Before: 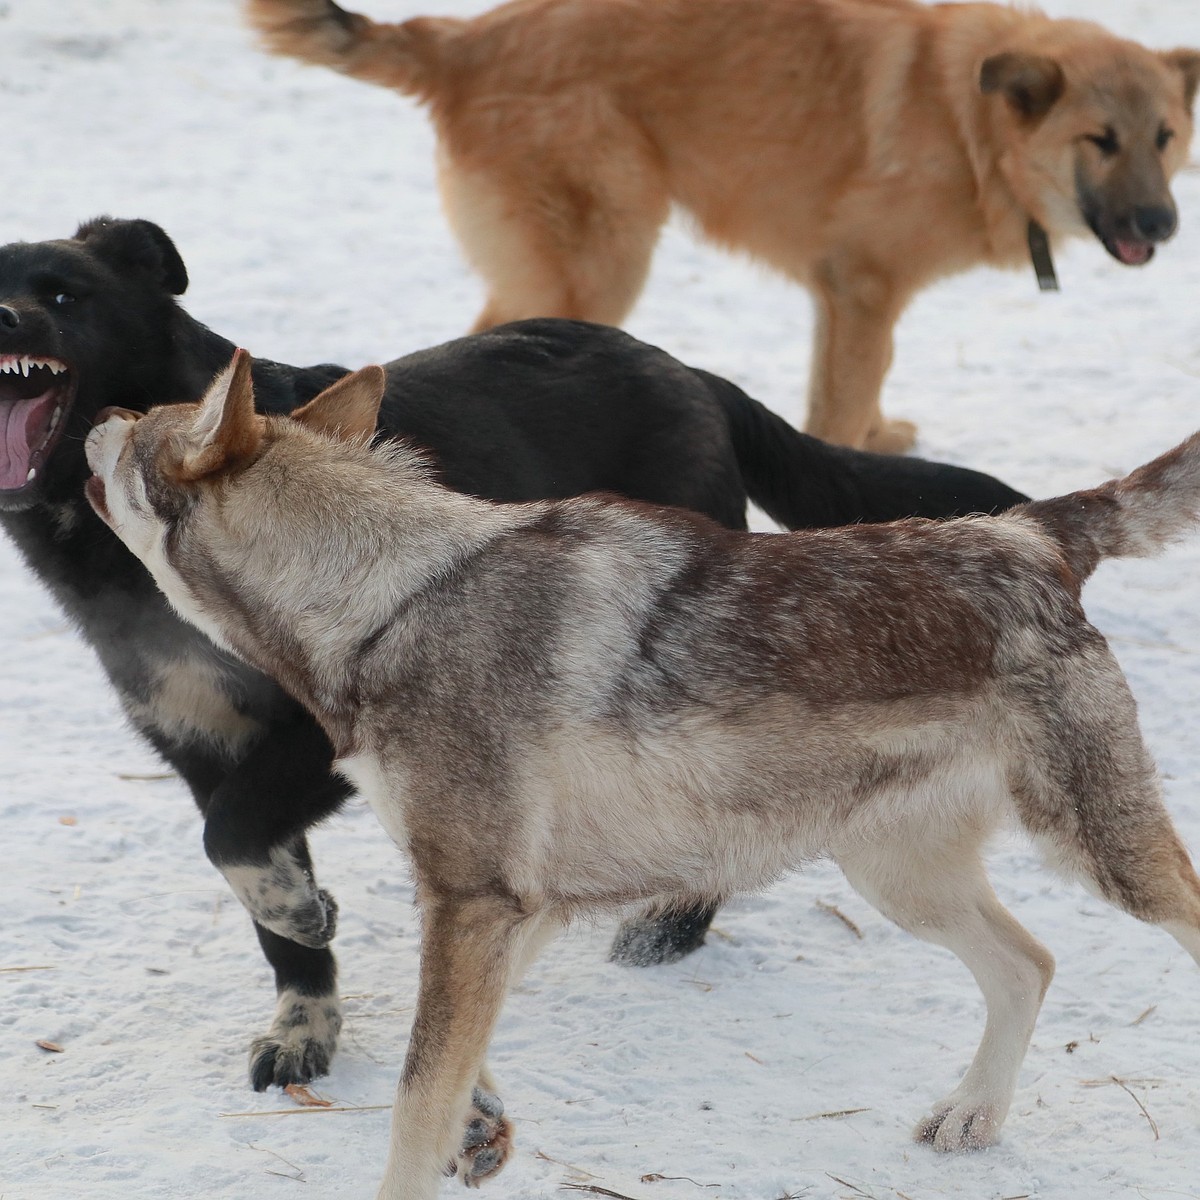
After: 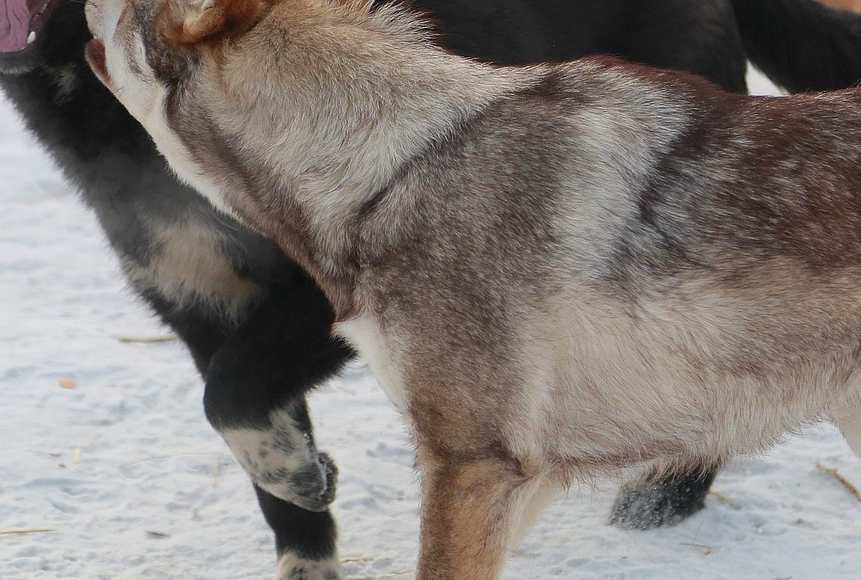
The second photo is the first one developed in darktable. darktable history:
crop: top 36.465%, right 28.217%, bottom 15.164%
color zones: curves: ch1 [(0.24, 0.629) (0.75, 0.5)]; ch2 [(0.255, 0.454) (0.745, 0.491)]
